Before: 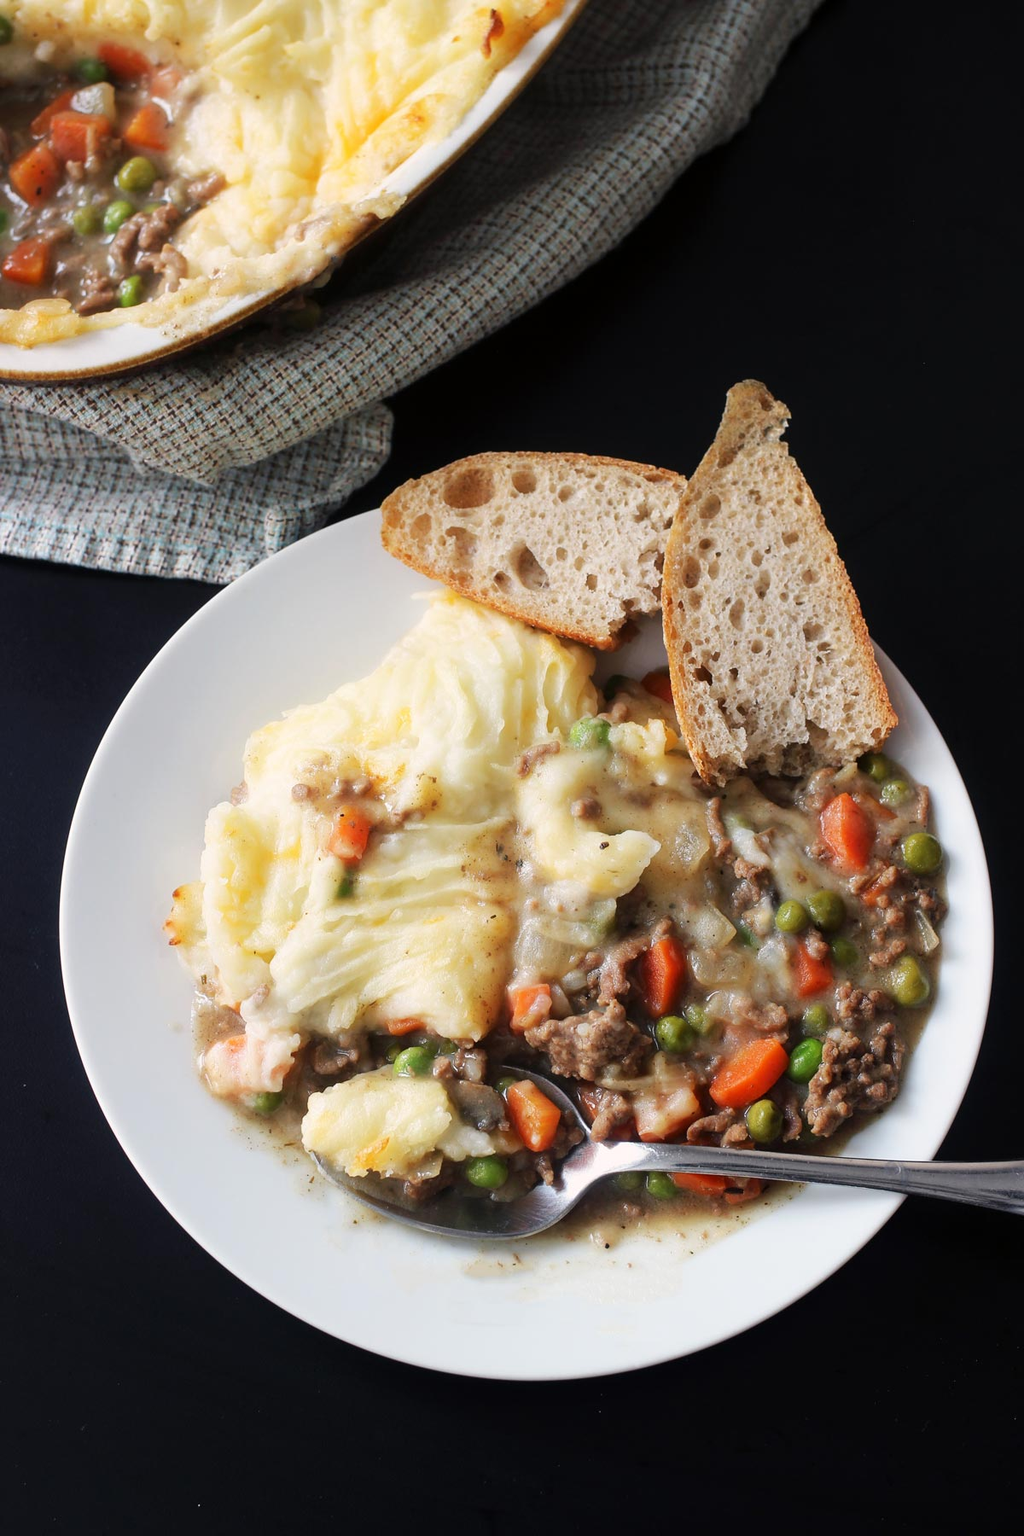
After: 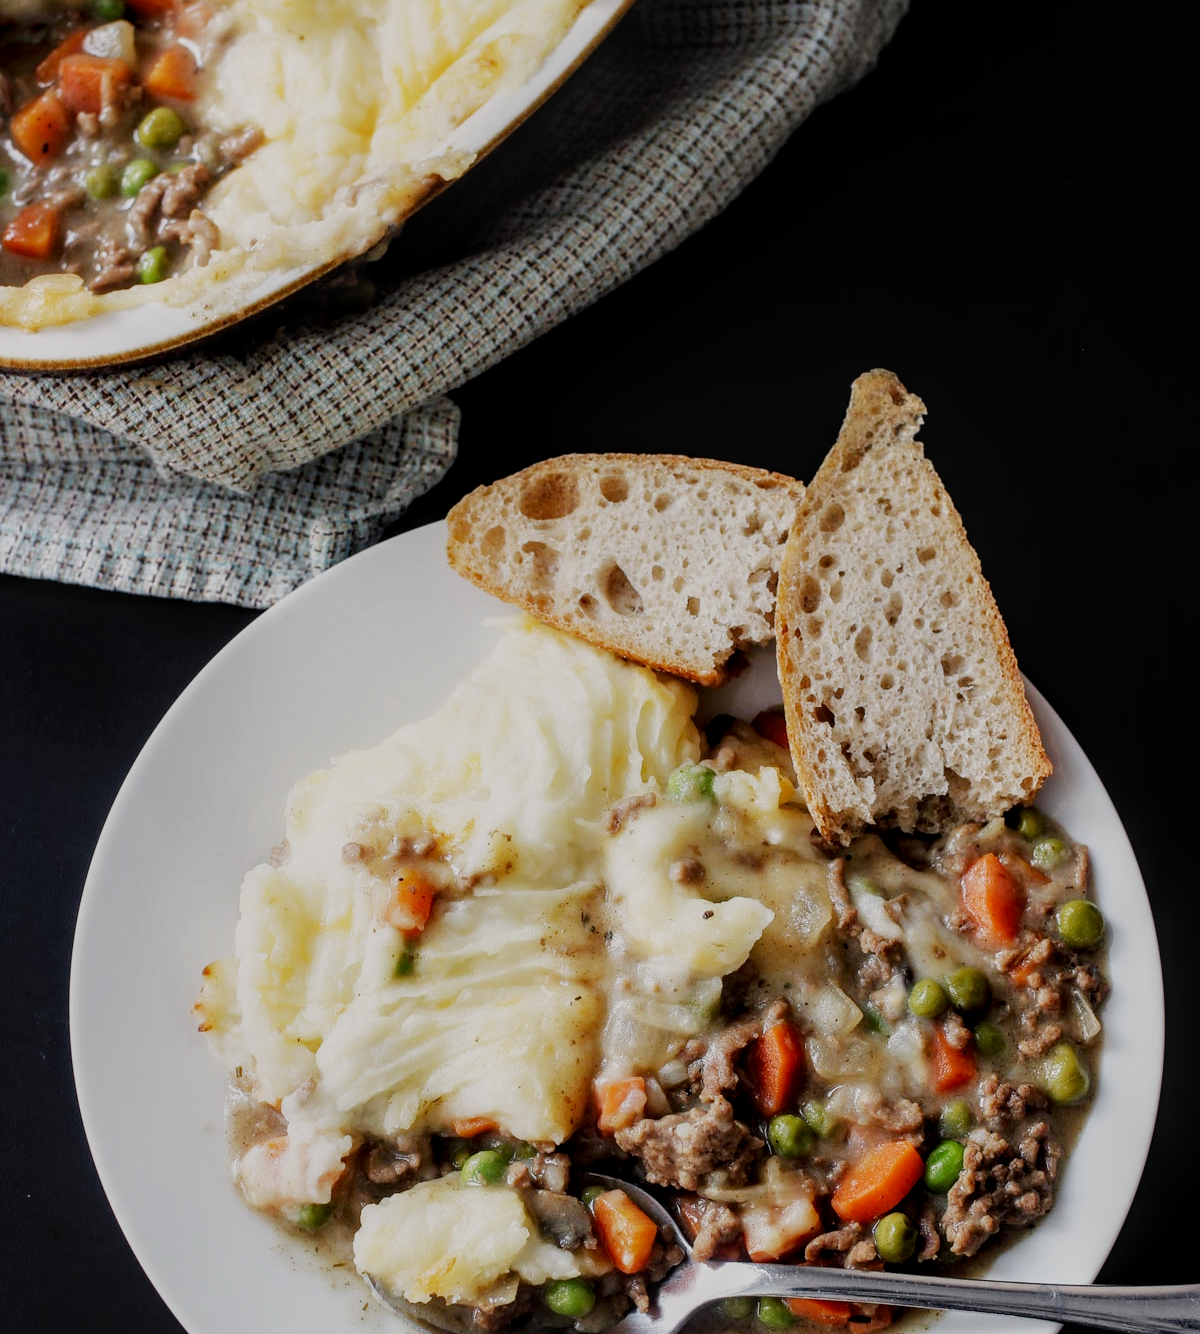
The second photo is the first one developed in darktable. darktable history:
crop: top 4.265%, bottom 21.578%
filmic rgb: black relative exposure -7.65 EV, white relative exposure 4.56 EV, hardness 3.61, add noise in highlights 0.001, preserve chrominance no, color science v3 (2019), use custom middle-gray values true, contrast in highlights soft
local contrast: detail 130%
